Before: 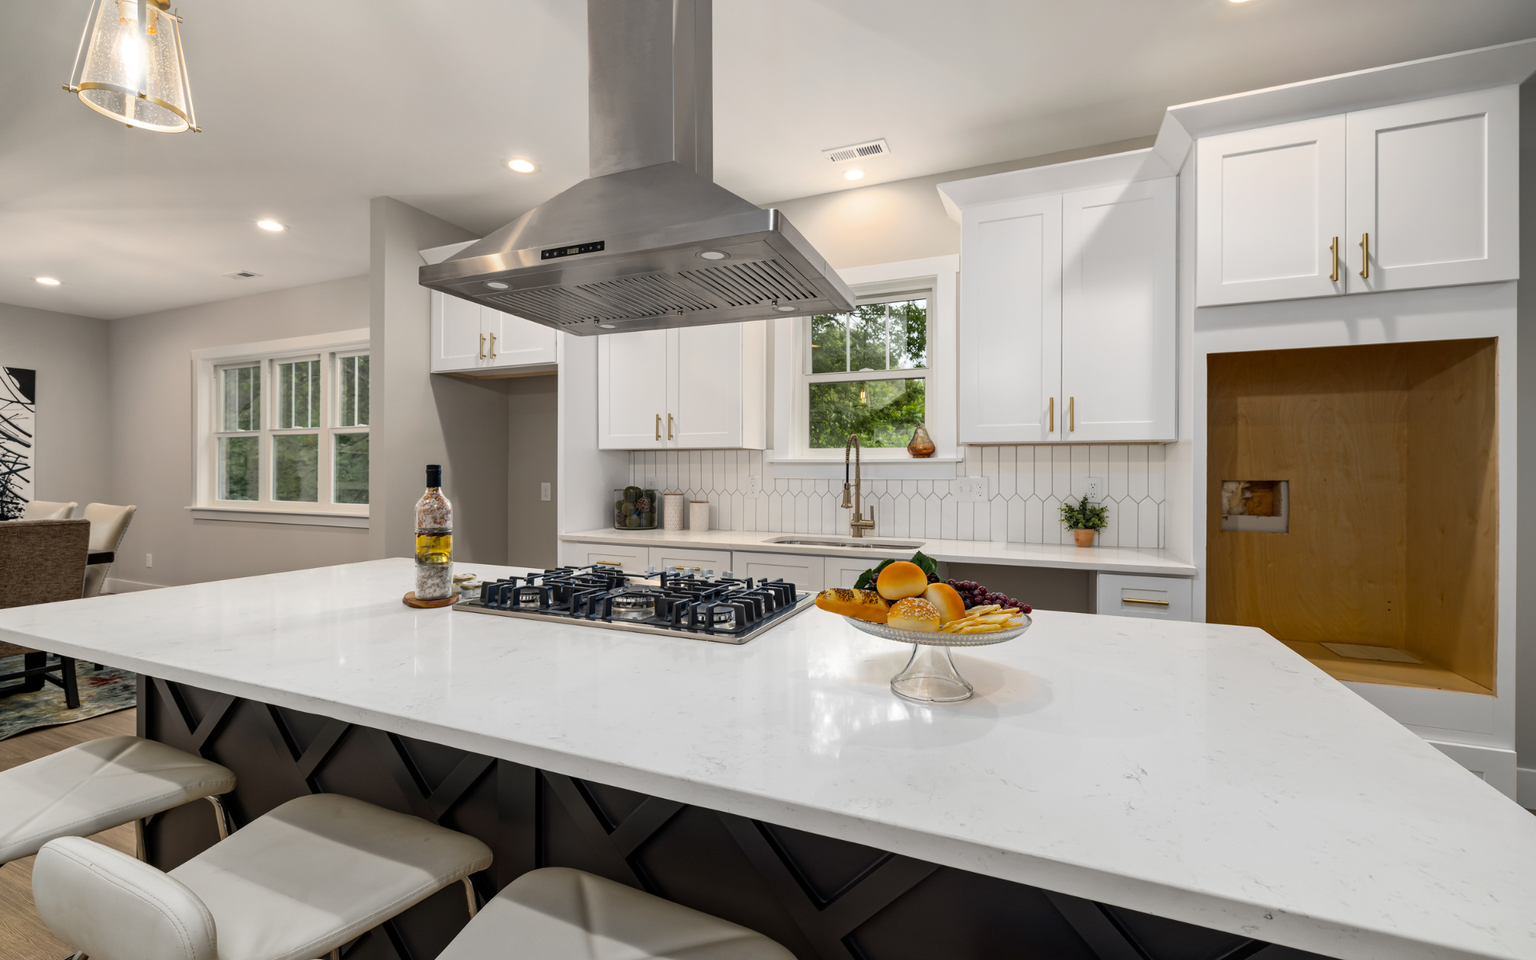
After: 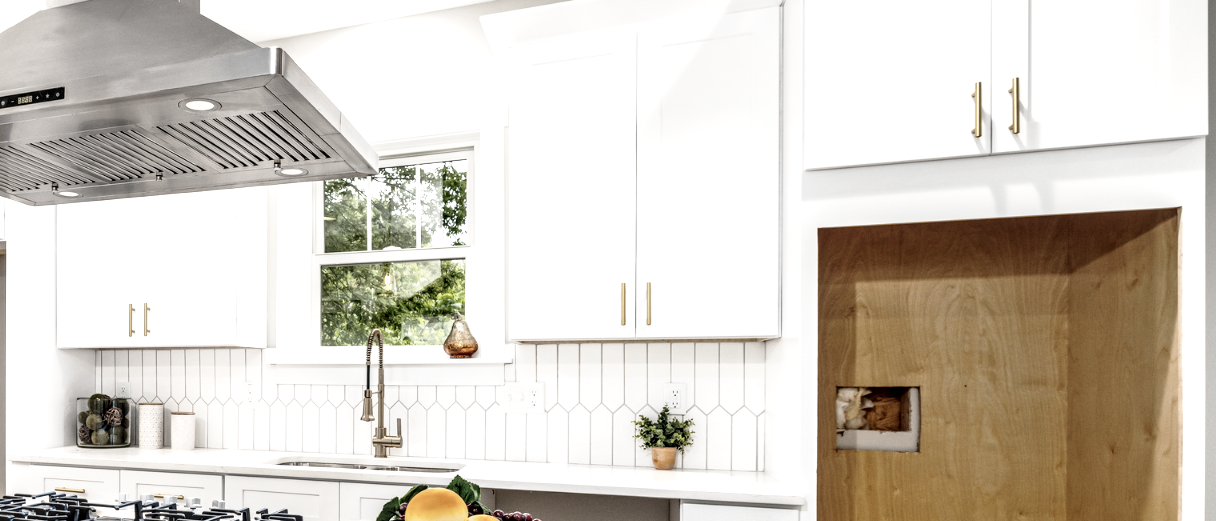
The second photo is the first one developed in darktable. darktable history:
exposure: exposure 0.608 EV, compensate exposure bias true, compensate highlight preservation false
crop: left 36.038%, top 17.852%, right 0.608%, bottom 38.648%
local contrast: detail 160%
base curve: curves: ch0 [(0, 0) (0.028, 0.03) (0.121, 0.232) (0.46, 0.748) (0.859, 0.968) (1, 1)], preserve colors none
color correction: highlights b* -0.027, saturation 0.565
